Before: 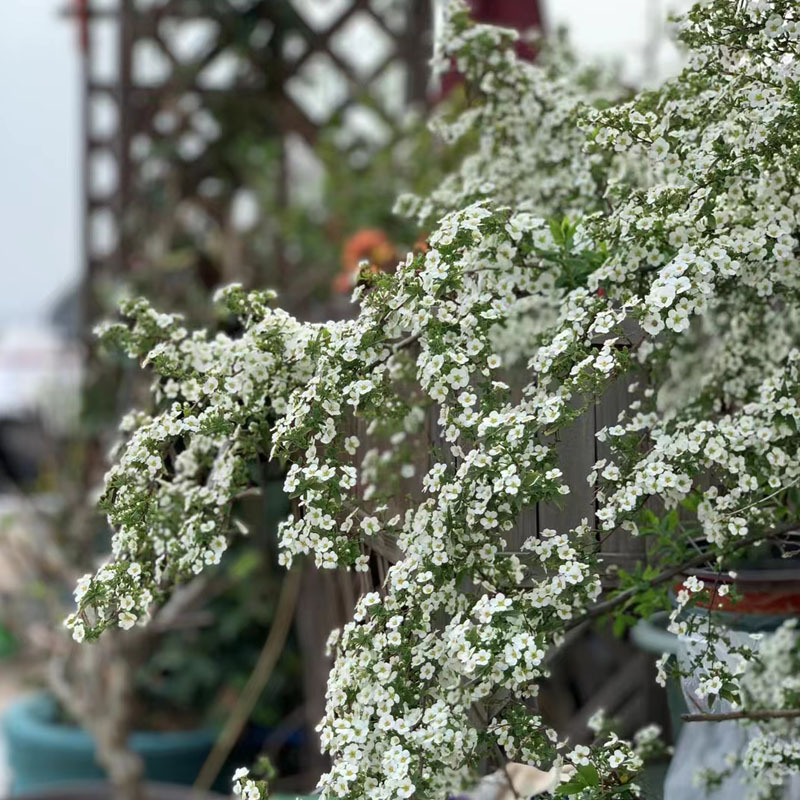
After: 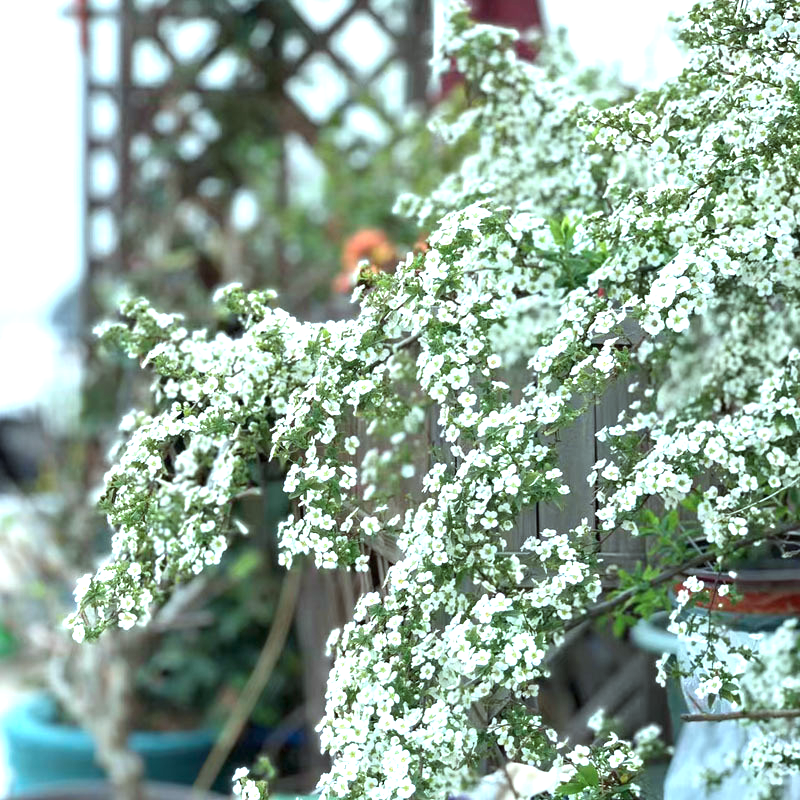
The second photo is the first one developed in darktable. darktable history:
exposure: black level correction 0, exposure 1.199 EV, compensate highlight preservation false
color correction: highlights a* -10.03, highlights b* -9.72
